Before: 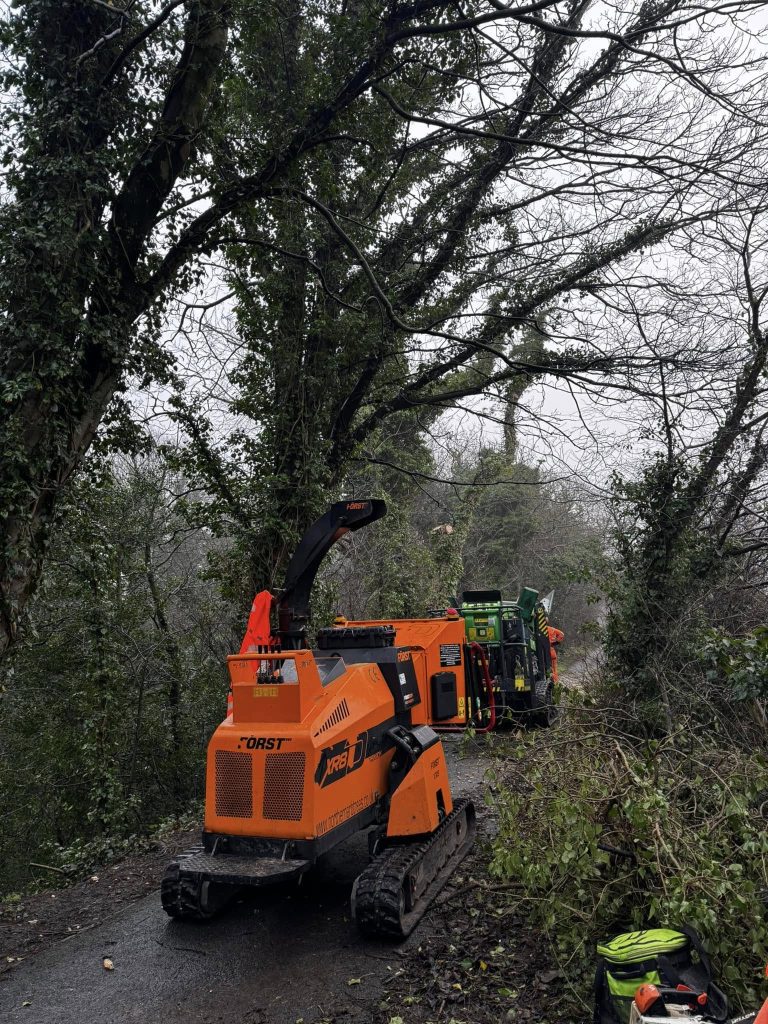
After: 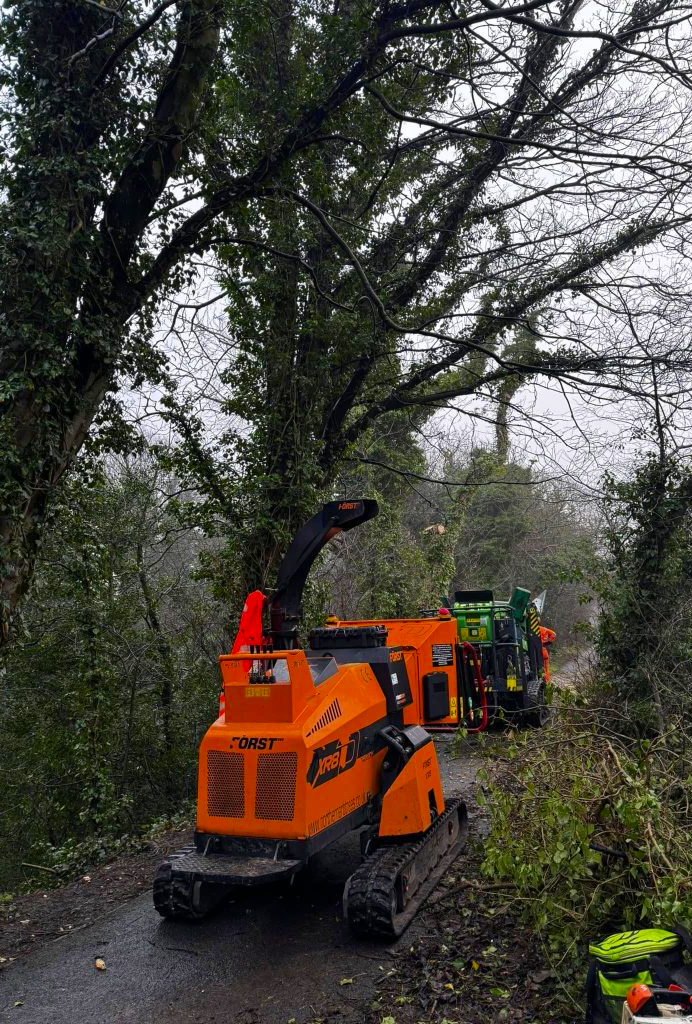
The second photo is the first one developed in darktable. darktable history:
crop and rotate: left 1.088%, right 8.807%
contrast brightness saturation: contrast 0.04, saturation 0.16
color balance rgb: perceptual saturation grading › global saturation 20%, global vibrance 20%
